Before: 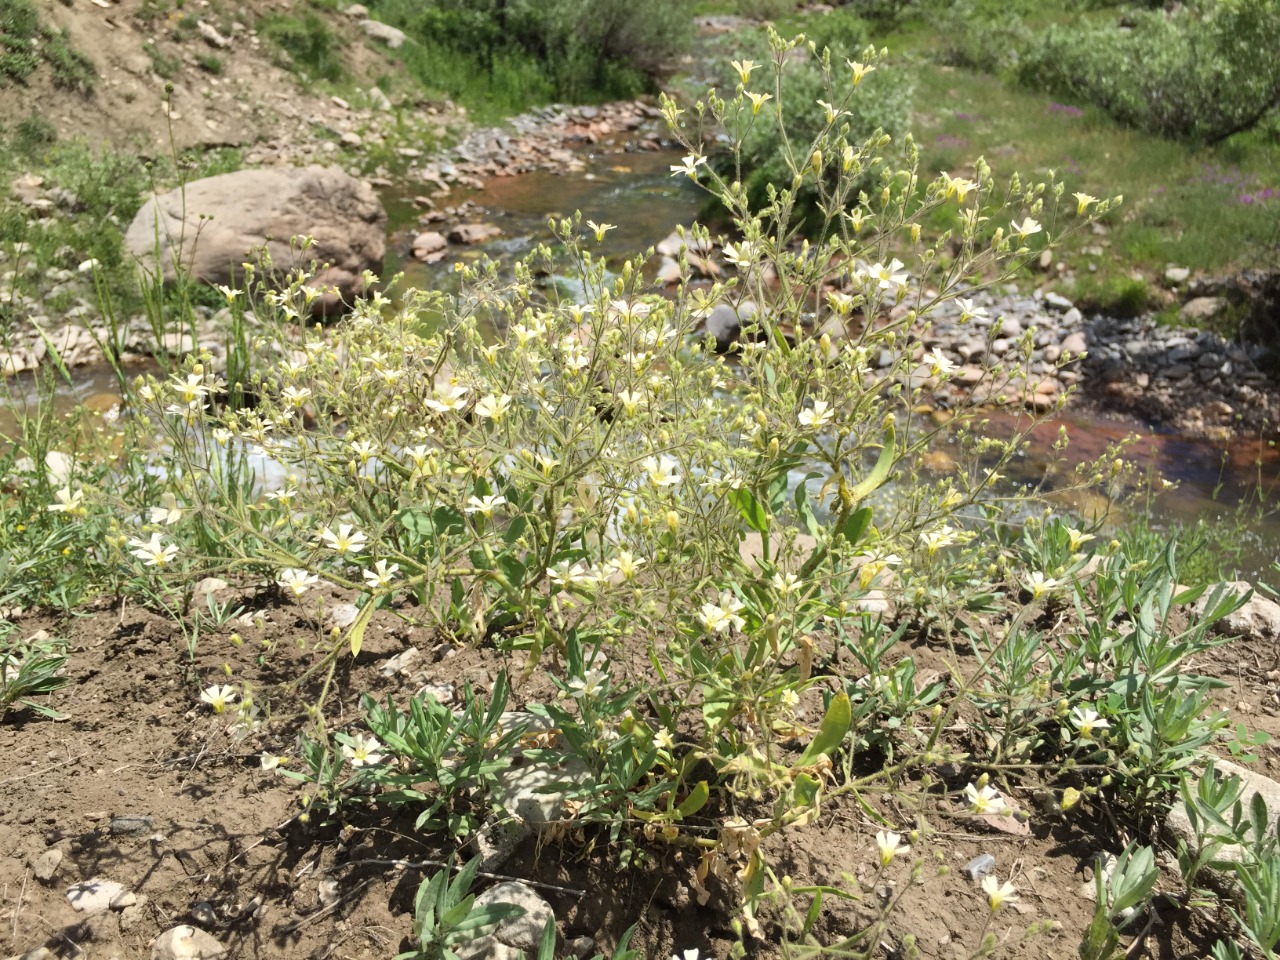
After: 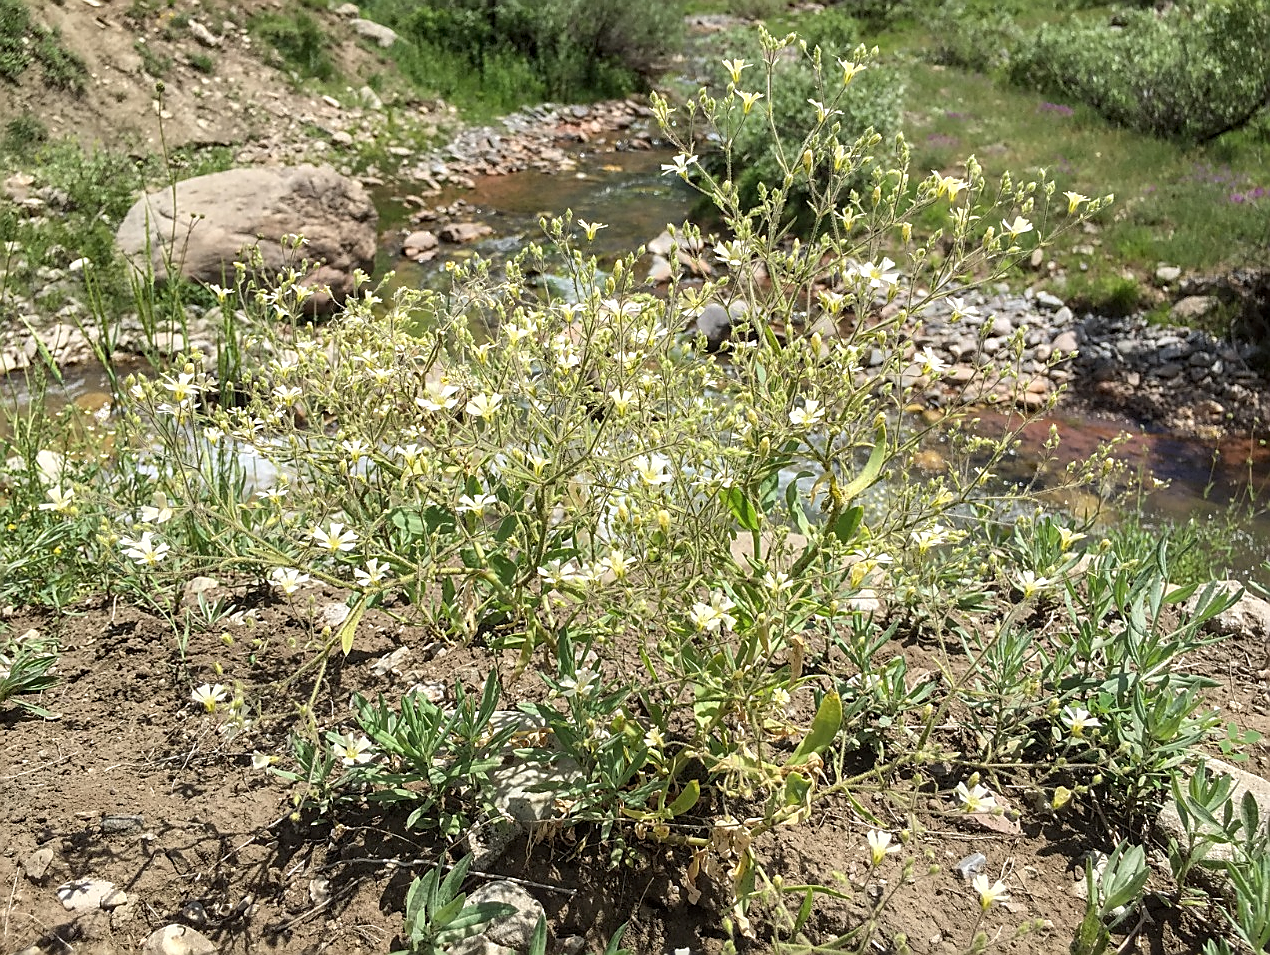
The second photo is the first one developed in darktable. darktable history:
crop and rotate: left 0.71%, top 0.124%, bottom 0.337%
local contrast: on, module defaults
sharpen: radius 1.384, amount 1.246, threshold 0.639
